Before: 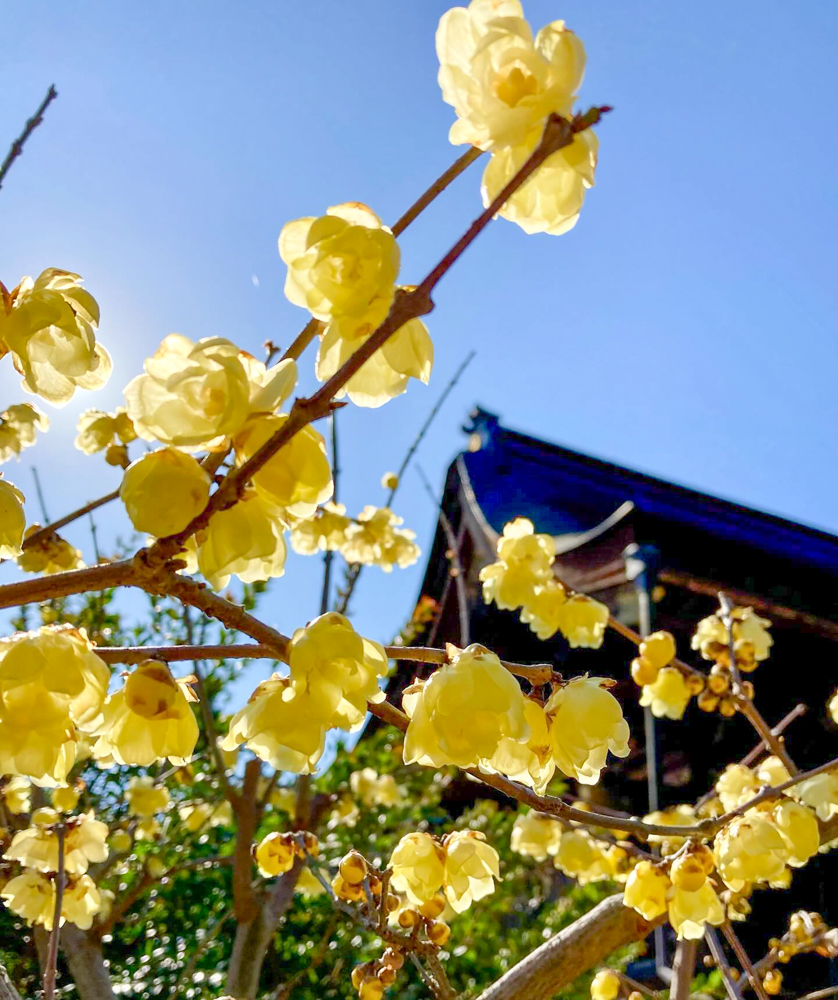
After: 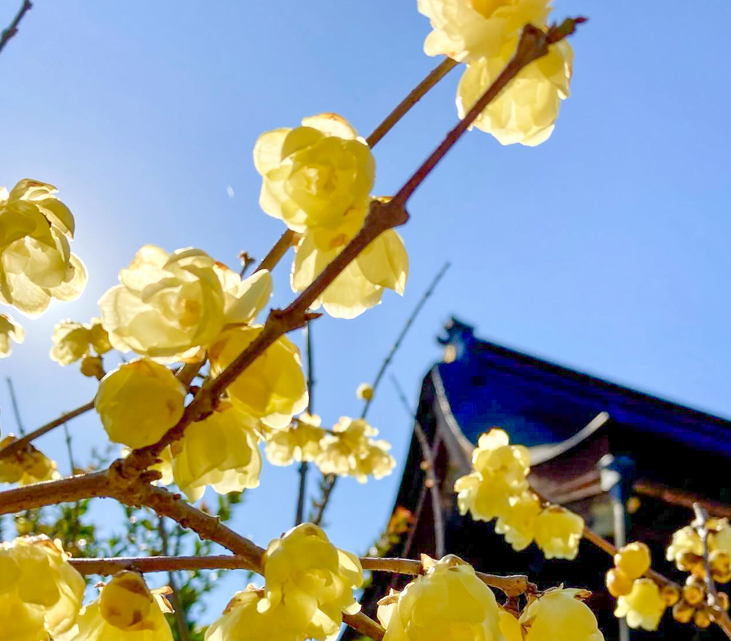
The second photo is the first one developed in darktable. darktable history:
crop: left 3.012%, top 8.916%, right 9.643%, bottom 26.939%
